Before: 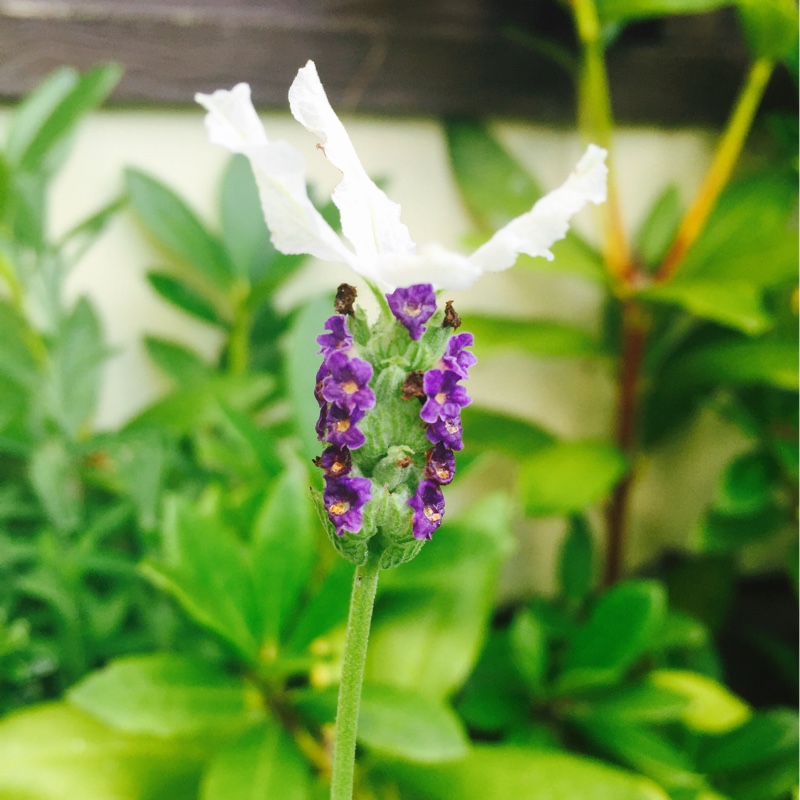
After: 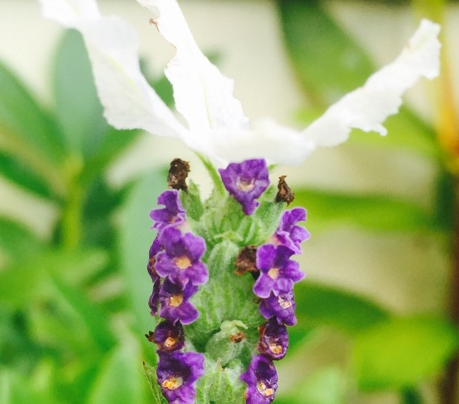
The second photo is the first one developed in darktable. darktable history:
crop: left 20.9%, top 15.633%, right 21.642%, bottom 33.803%
